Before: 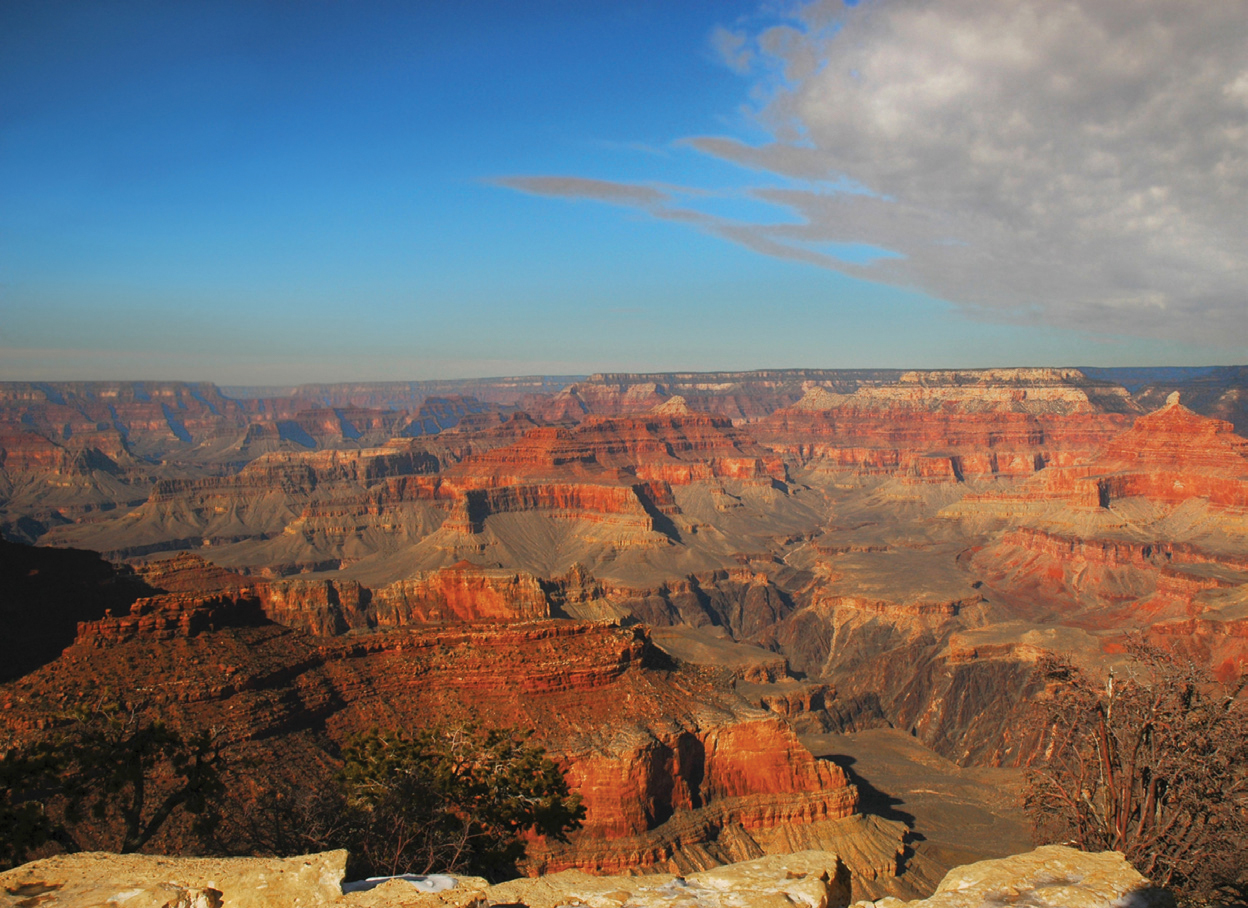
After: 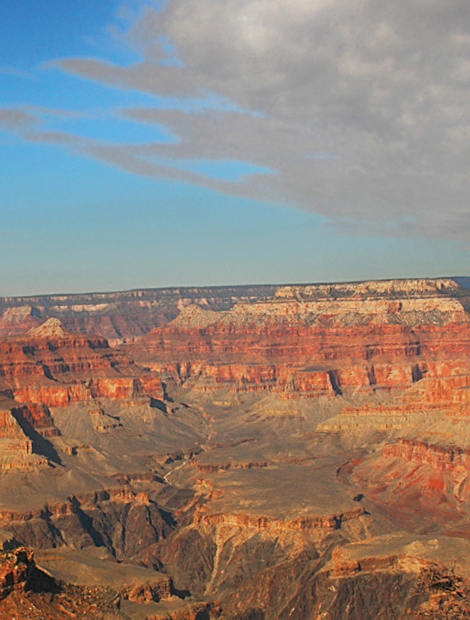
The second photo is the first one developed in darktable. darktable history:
crop and rotate: left 49.936%, top 10.094%, right 13.136%, bottom 24.256%
rotate and perspective: rotation -1.75°, automatic cropping off
sharpen: on, module defaults
